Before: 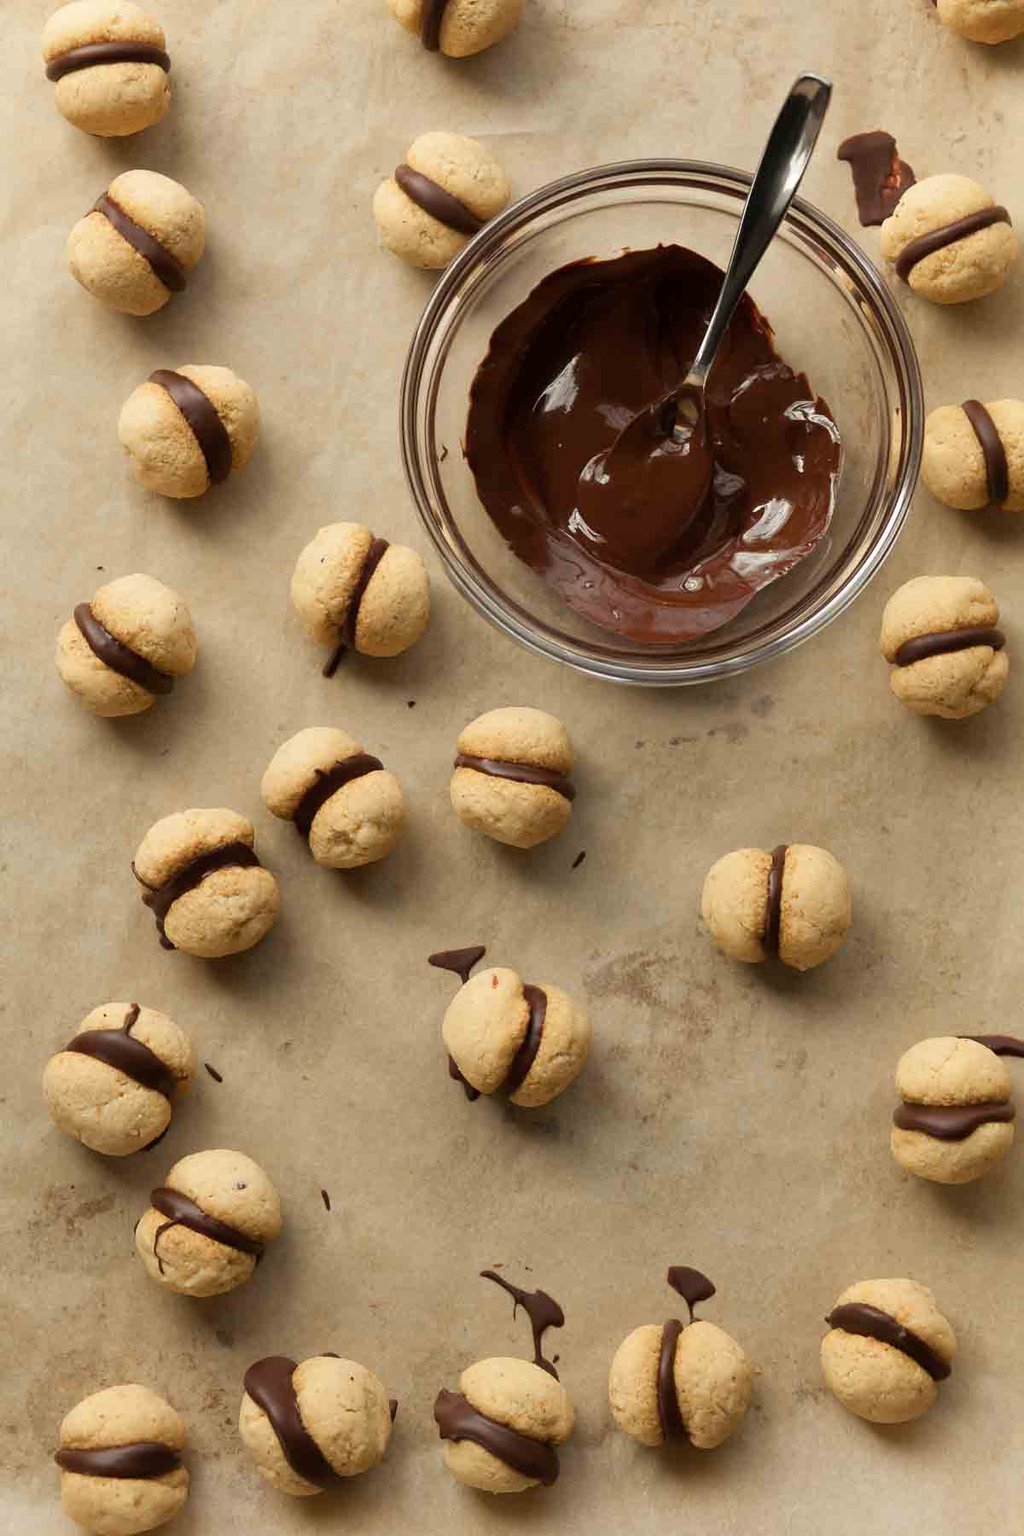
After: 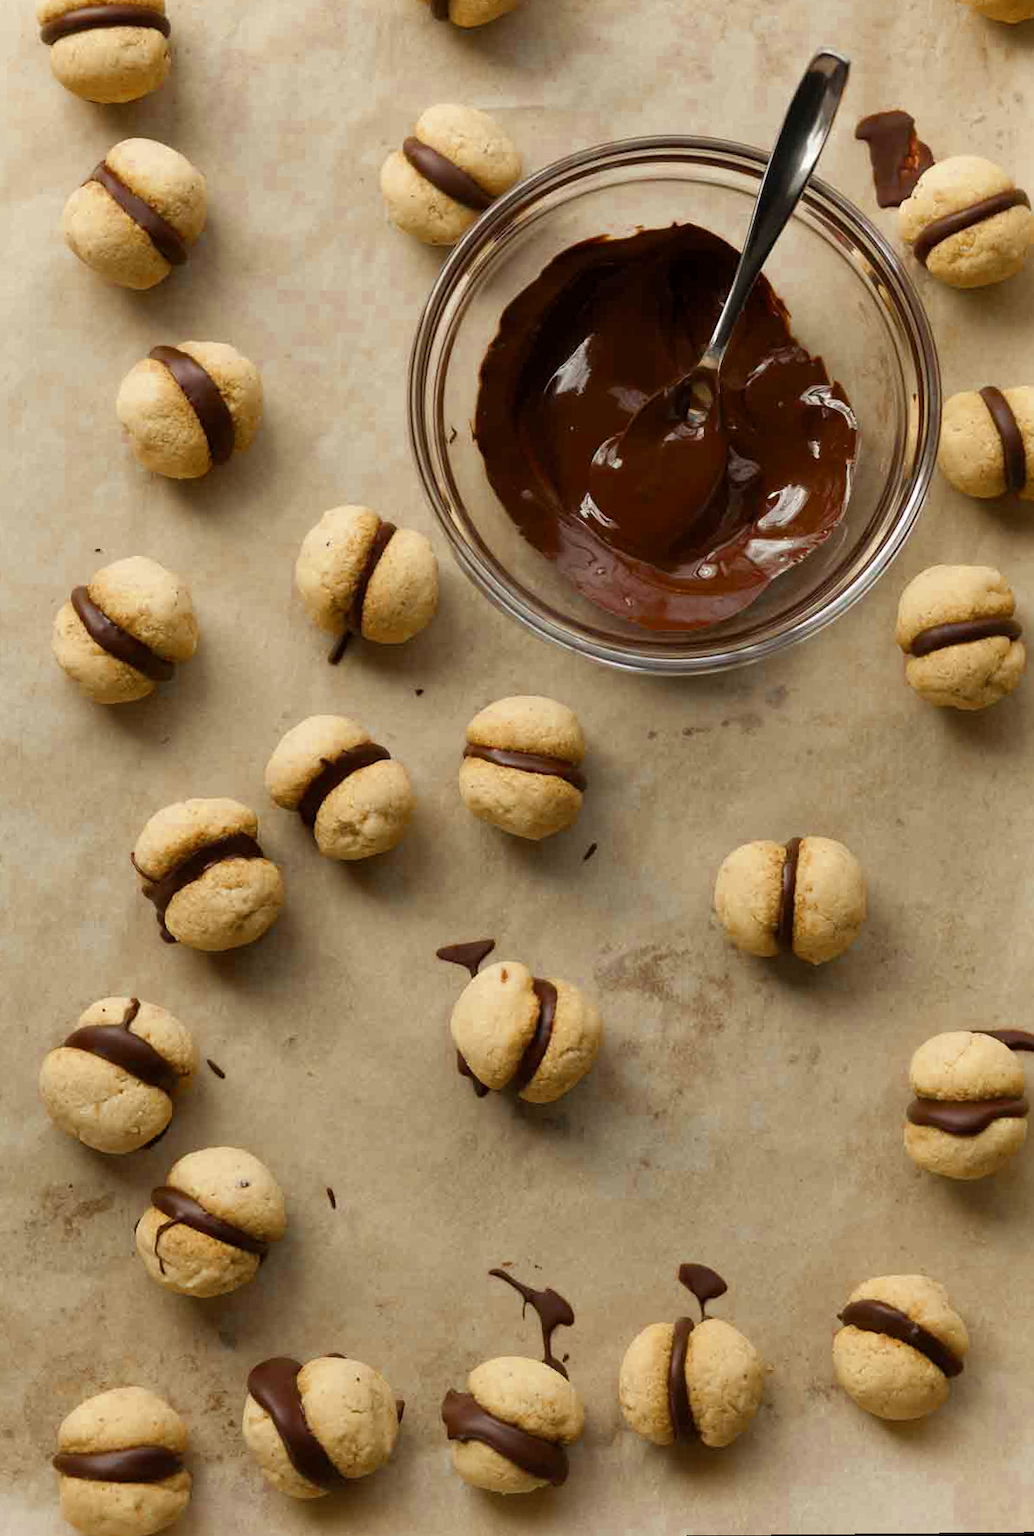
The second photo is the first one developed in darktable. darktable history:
color zones: curves: ch0 [(0, 0.5) (0.125, 0.4) (0.25, 0.5) (0.375, 0.4) (0.5, 0.4) (0.625, 0.35) (0.75, 0.35) (0.875, 0.5)]; ch1 [(0, 0.35) (0.125, 0.45) (0.25, 0.35) (0.375, 0.35) (0.5, 0.35) (0.625, 0.35) (0.75, 0.45) (0.875, 0.35)]; ch2 [(0, 0.6) (0.125, 0.5) (0.25, 0.5) (0.375, 0.6) (0.5, 0.6) (0.625, 0.5) (0.75, 0.5) (0.875, 0.5)]
color balance rgb: perceptual saturation grading › global saturation 30%, global vibrance 10%
rotate and perspective: rotation 0.174°, lens shift (vertical) 0.013, lens shift (horizontal) 0.019, shear 0.001, automatic cropping original format, crop left 0.007, crop right 0.991, crop top 0.016, crop bottom 0.997
crop: top 1.049%, right 0.001%
